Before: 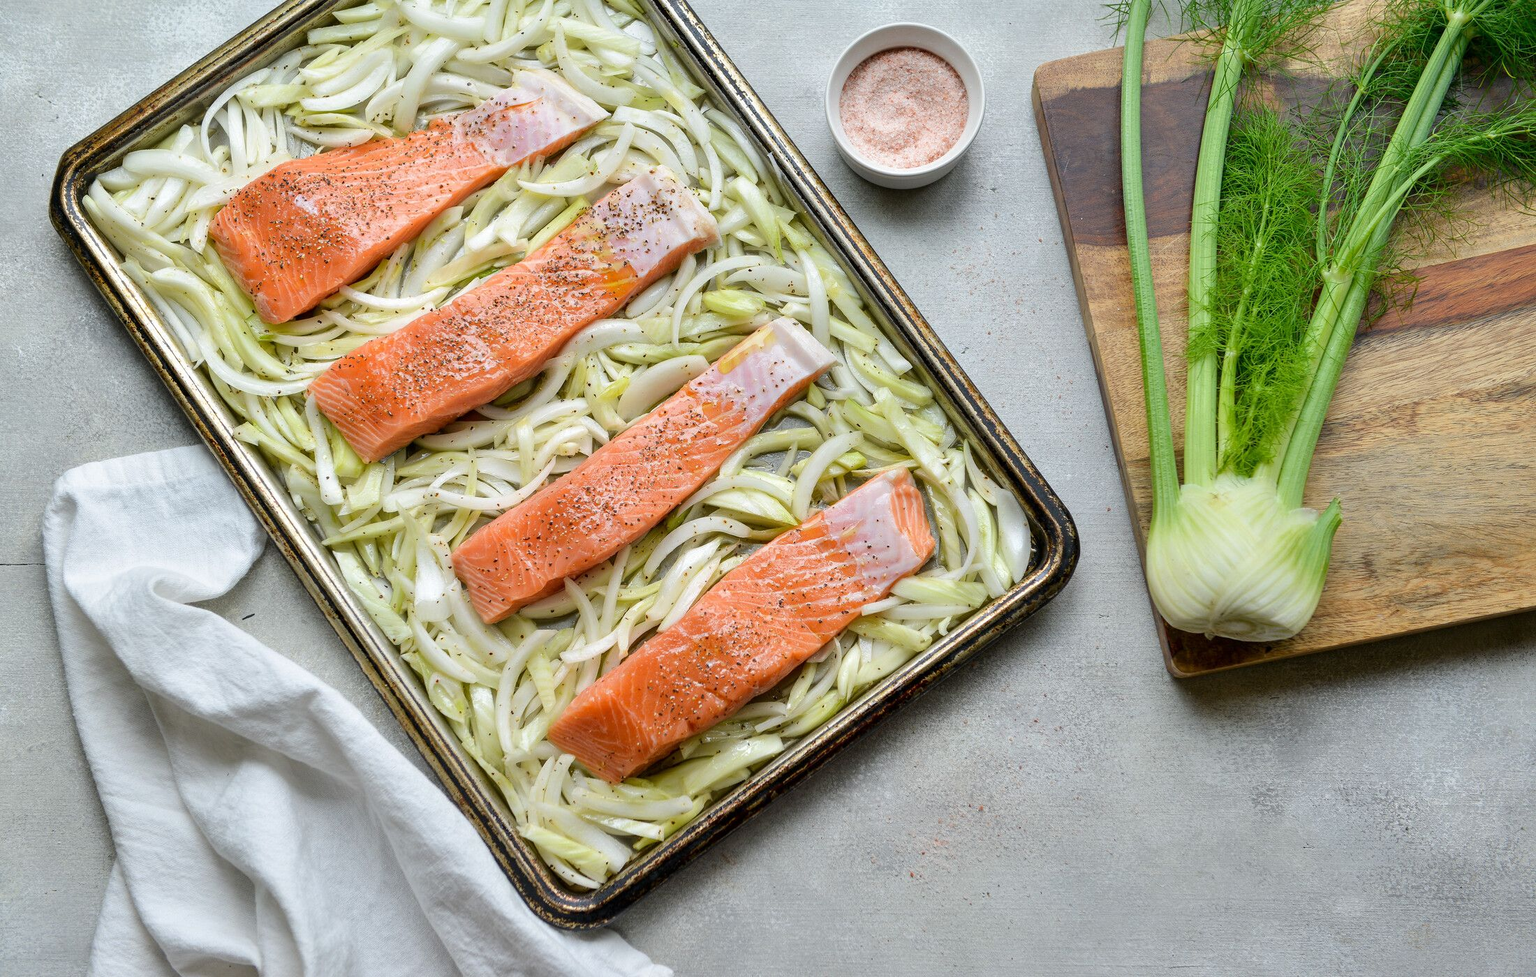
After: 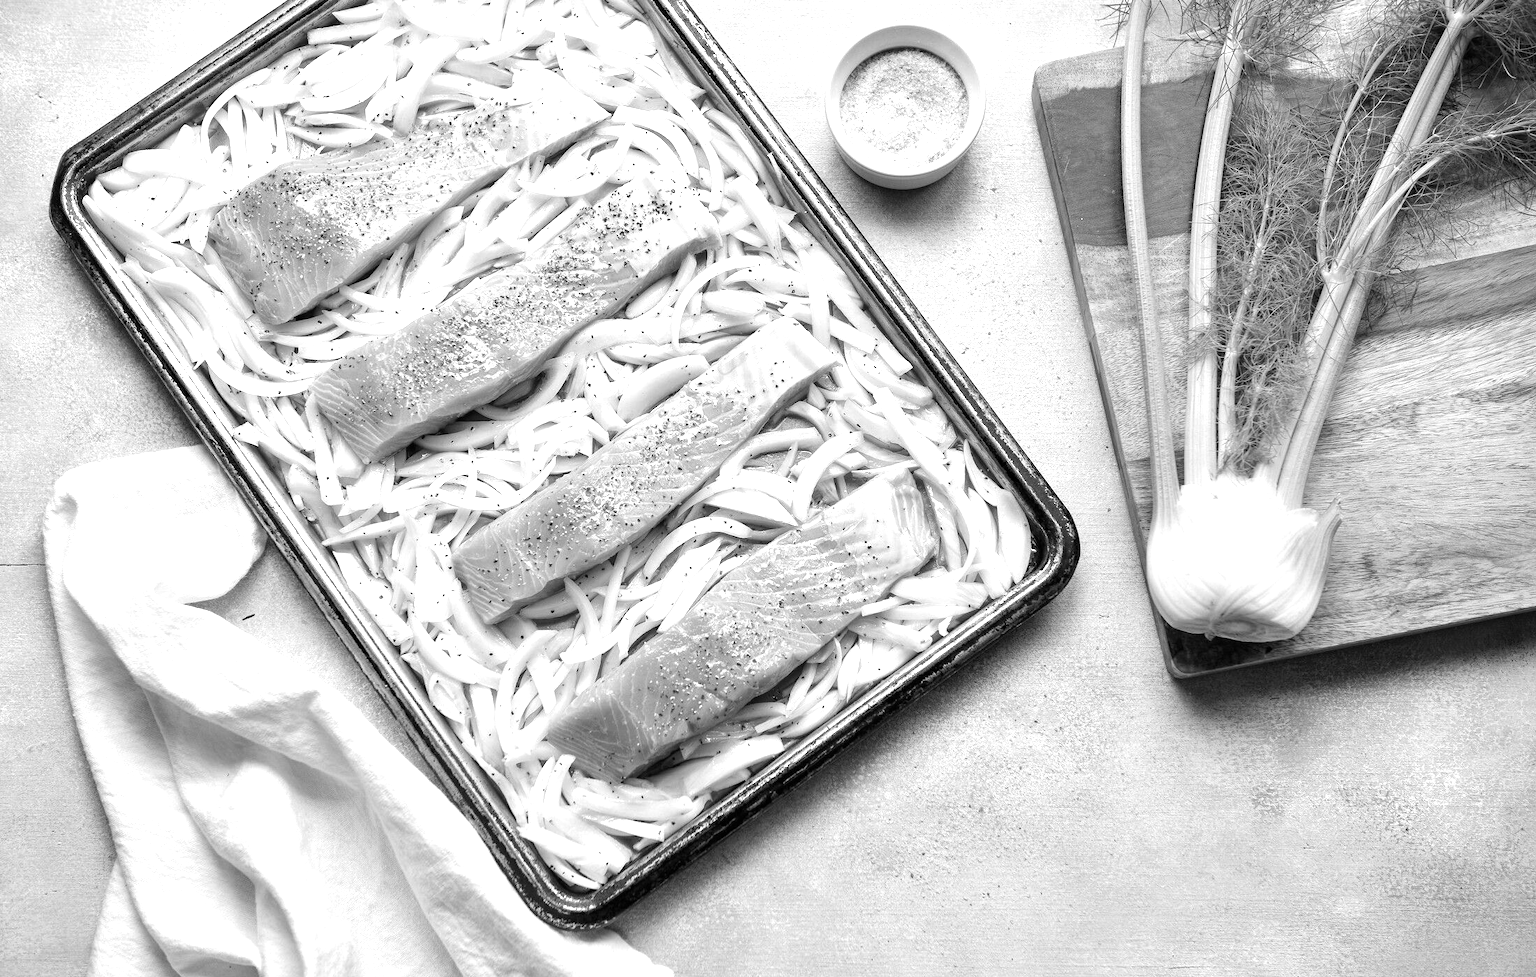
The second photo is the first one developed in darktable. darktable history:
levels: levels [0, 0.394, 0.787]
vignetting: fall-off start 92.6%, brightness -0.52, saturation -0.51, center (-0.012, 0)
color zones: curves: ch0 [(0, 0.5) (0.143, 0.5) (0.286, 0.5) (0.429, 0.5) (0.571, 0.5) (0.714, 0.476) (0.857, 0.5) (1, 0.5)]; ch2 [(0, 0.5) (0.143, 0.5) (0.286, 0.5) (0.429, 0.5) (0.571, 0.5) (0.714, 0.487) (0.857, 0.5) (1, 0.5)]
sharpen: radius 5.325, amount 0.312, threshold 26.433
monochrome: on, module defaults
color balance rgb: perceptual saturation grading › global saturation -3%
